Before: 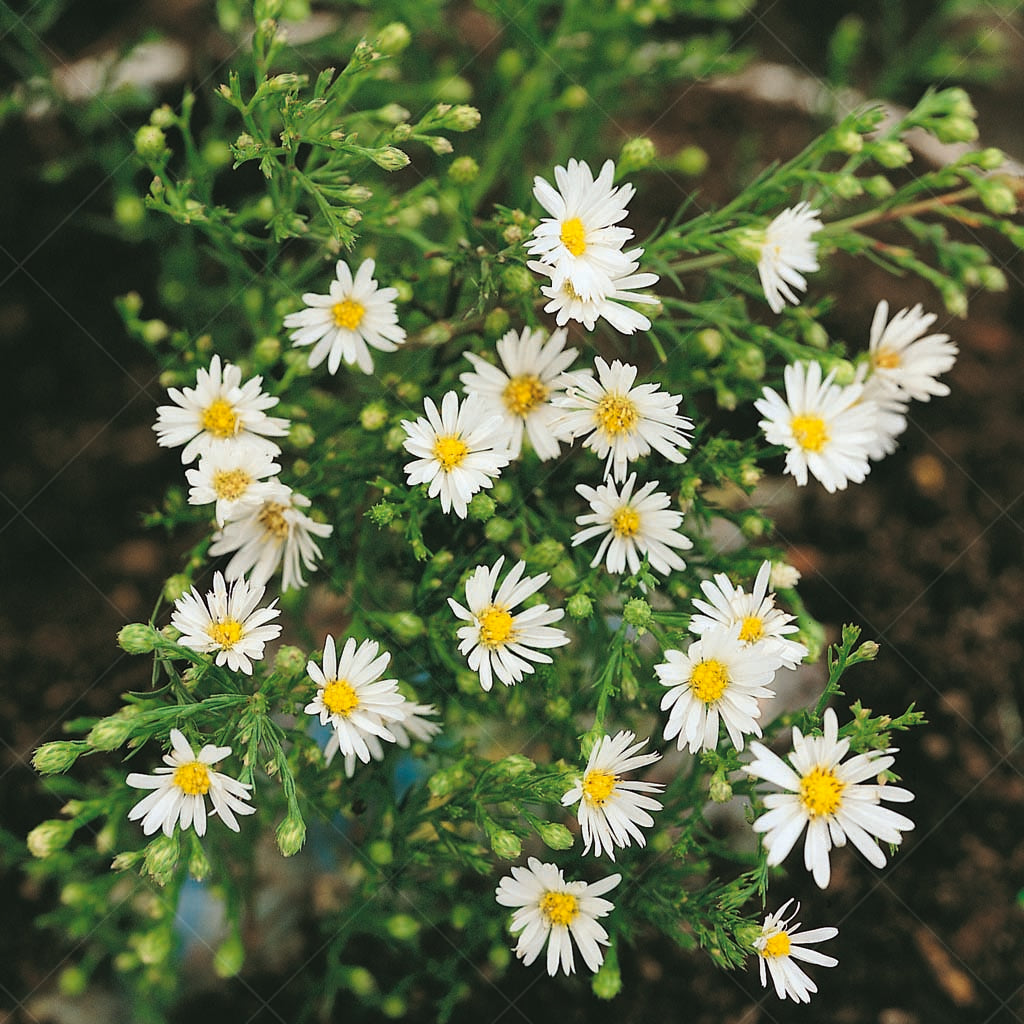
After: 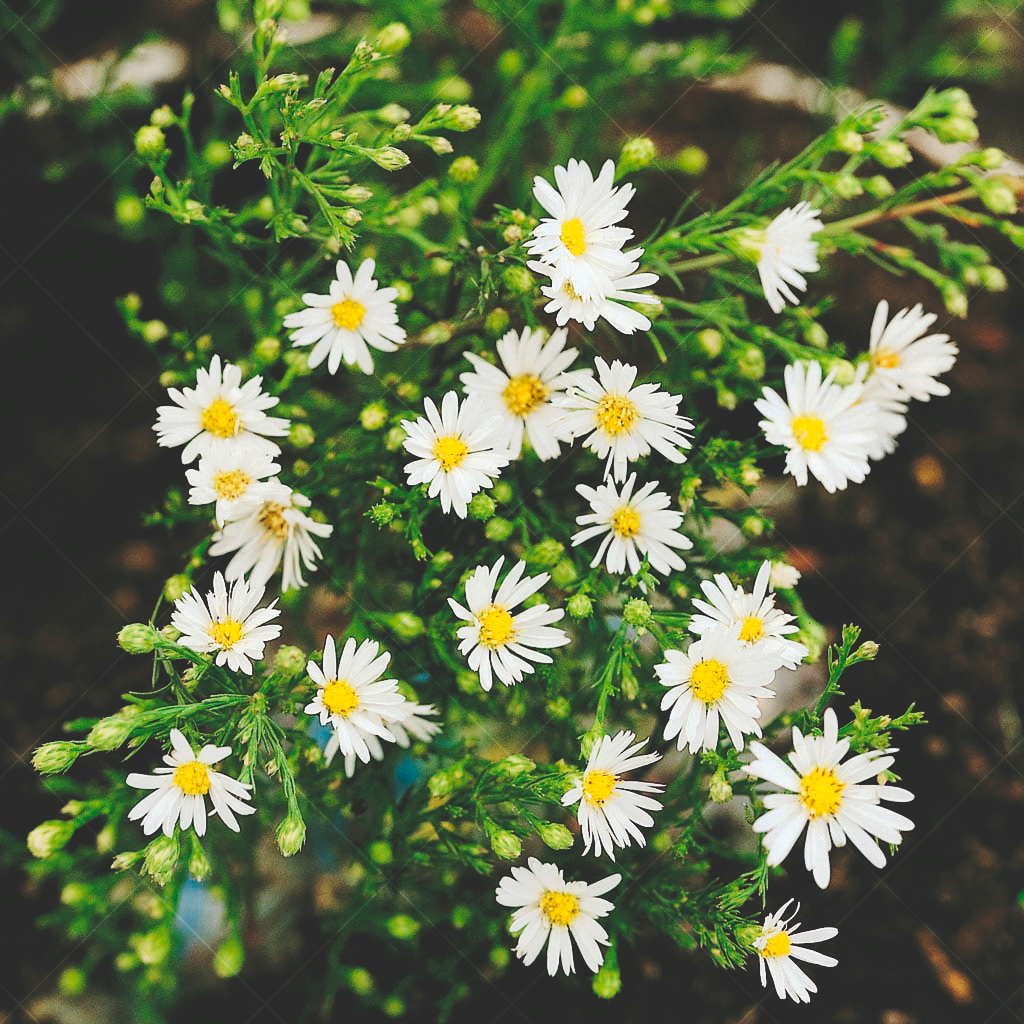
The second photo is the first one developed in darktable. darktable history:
exposure: black level correction 0, exposure 0 EV, compensate highlight preservation false
tone curve: curves: ch0 [(0, 0) (0.003, 0.17) (0.011, 0.17) (0.025, 0.17) (0.044, 0.168) (0.069, 0.167) (0.1, 0.173) (0.136, 0.181) (0.177, 0.199) (0.224, 0.226) (0.277, 0.271) (0.335, 0.333) (0.399, 0.419) (0.468, 0.52) (0.543, 0.621) (0.623, 0.716) (0.709, 0.795) (0.801, 0.867) (0.898, 0.914) (1, 1)], preserve colors none
